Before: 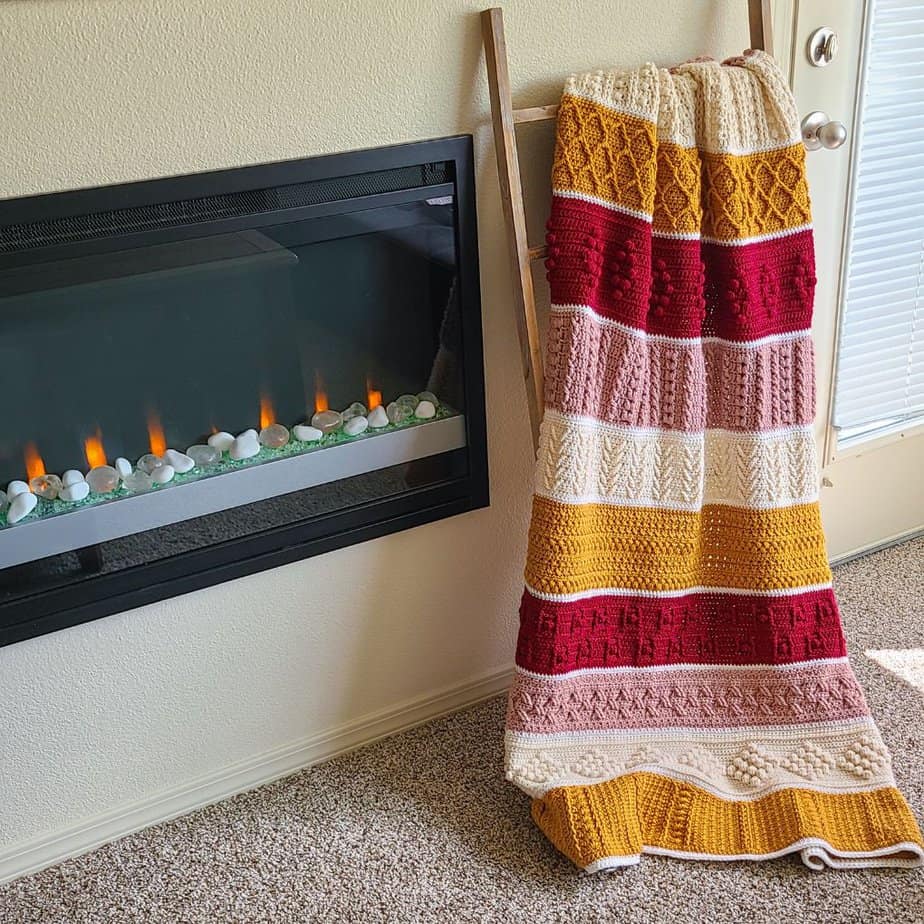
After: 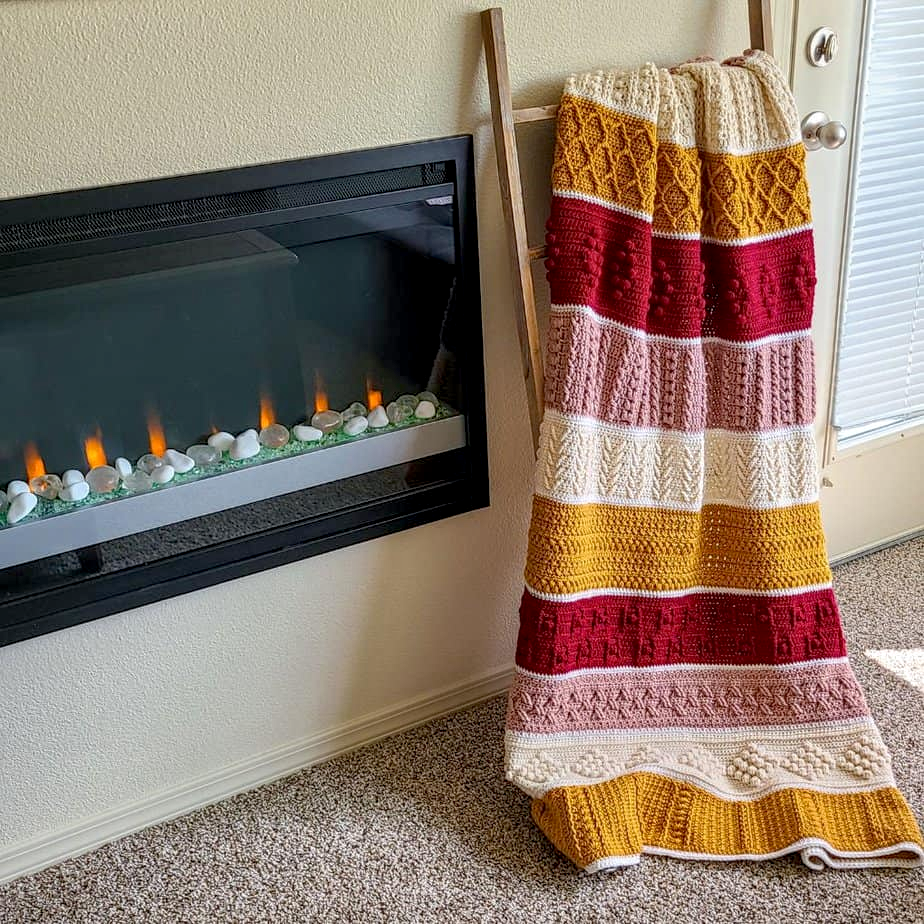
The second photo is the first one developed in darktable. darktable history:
local contrast: on, module defaults
exposure: black level correction 0.007, compensate highlight preservation false
color contrast: green-magenta contrast 0.96
